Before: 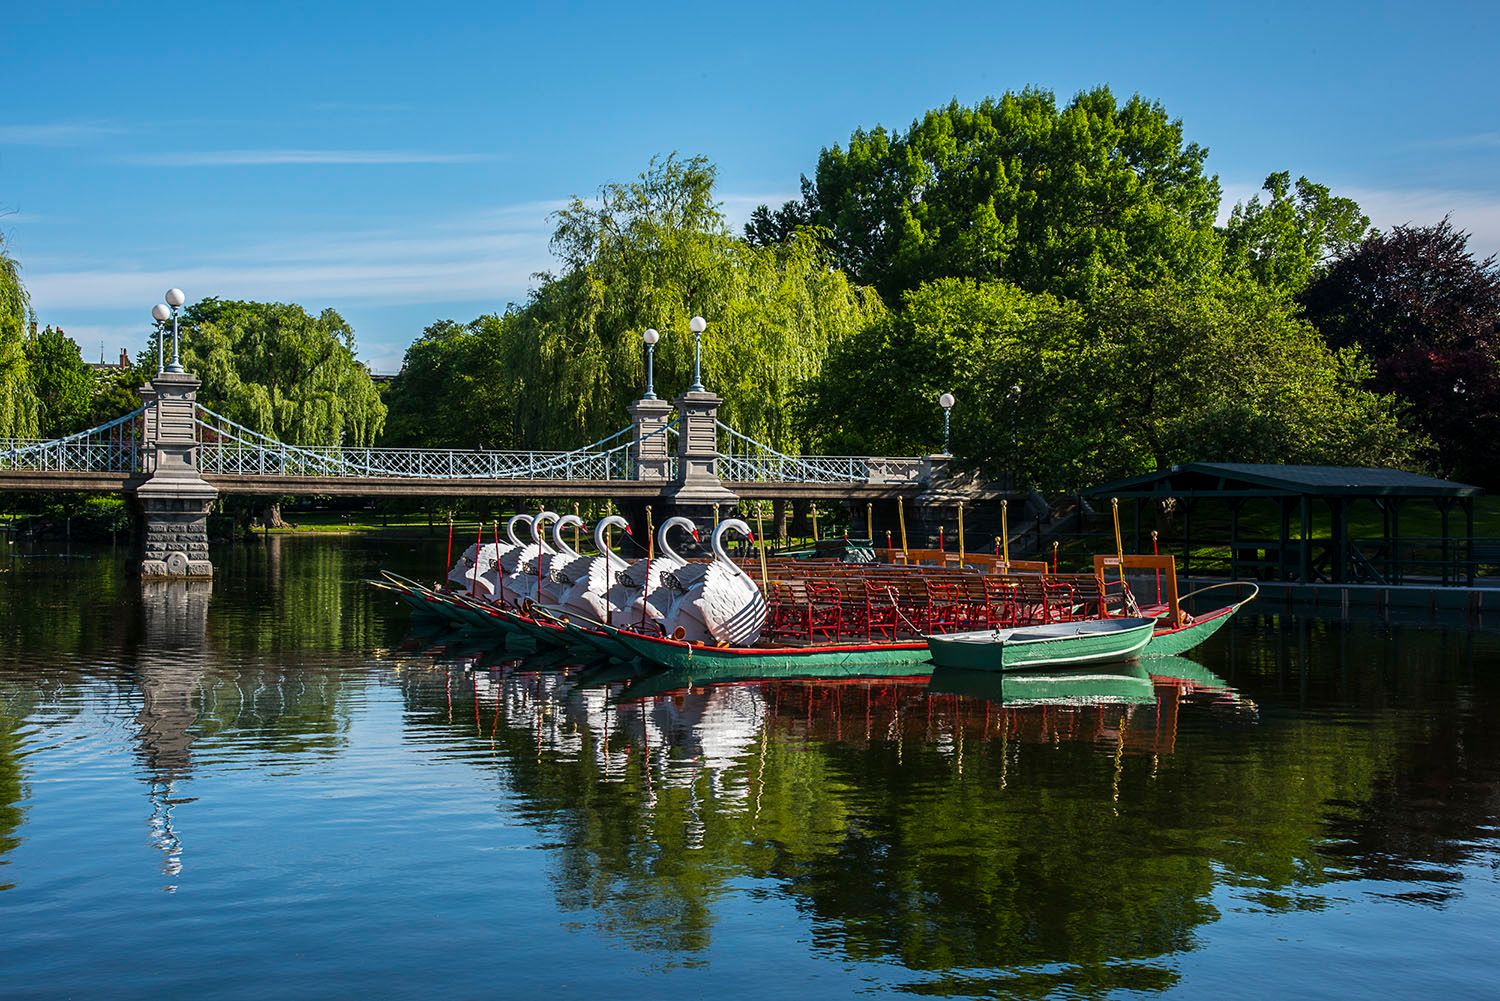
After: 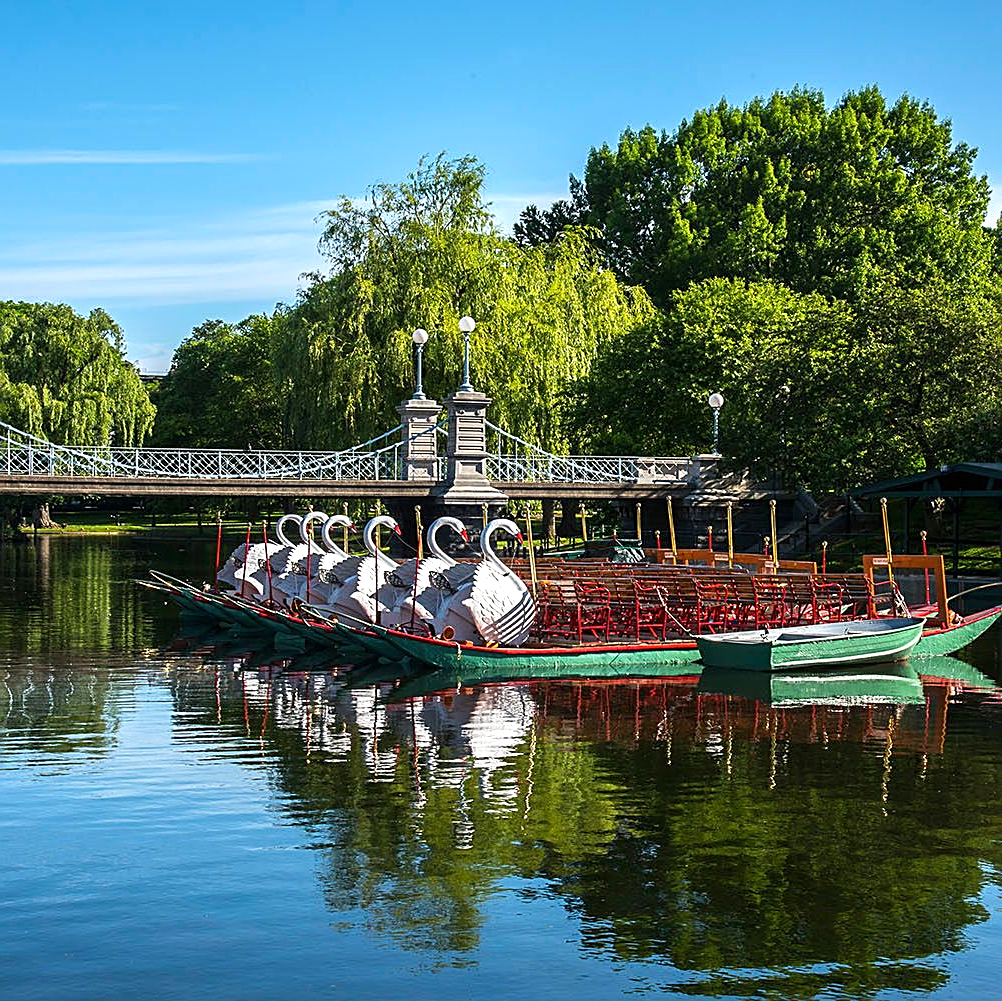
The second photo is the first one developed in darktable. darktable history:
sharpen: on, module defaults
exposure: black level correction 0, exposure 0.499 EV, compensate highlight preservation false
crop: left 15.422%, right 17.765%
